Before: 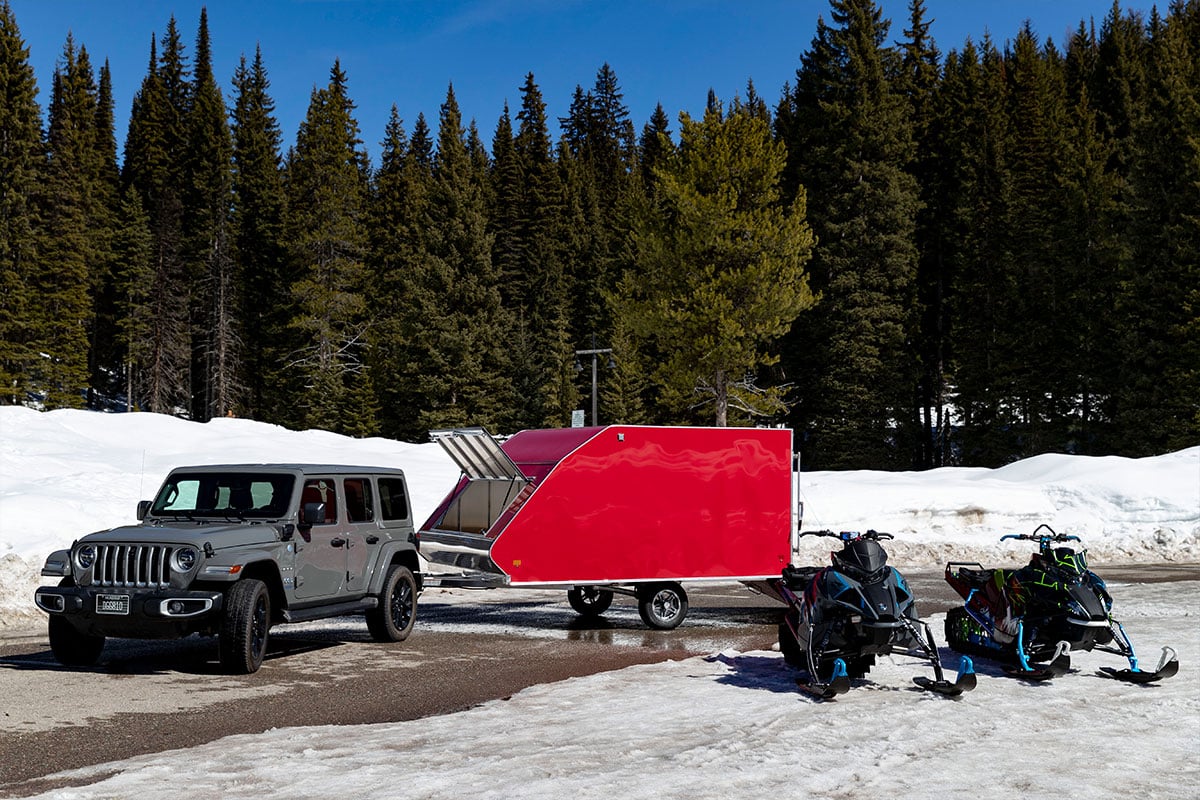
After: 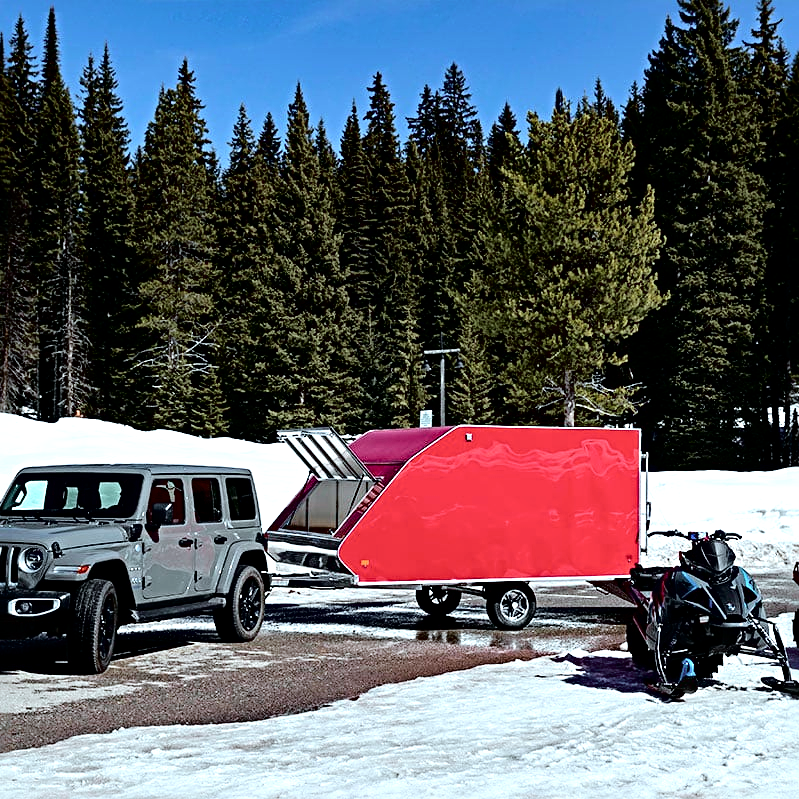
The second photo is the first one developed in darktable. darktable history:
tone curve: curves: ch0 [(0.003, 0) (0.066, 0.023) (0.149, 0.094) (0.264, 0.238) (0.395, 0.421) (0.517, 0.56) (0.688, 0.743) (0.813, 0.846) (1, 1)]; ch1 [(0, 0) (0.164, 0.115) (0.337, 0.332) (0.39, 0.398) (0.464, 0.461) (0.501, 0.5) (0.521, 0.535) (0.571, 0.588) (0.652, 0.681) (0.733, 0.749) (0.811, 0.796) (1, 1)]; ch2 [(0, 0) (0.337, 0.382) (0.464, 0.476) (0.501, 0.502) (0.527, 0.54) (0.556, 0.567) (0.6, 0.59) (0.687, 0.675) (1, 1)], color space Lab, independent channels, preserve colors none
sharpen: radius 4.883
rgb curve: curves: ch0 [(0, 0) (0.136, 0.078) (0.262, 0.245) (0.414, 0.42) (1, 1)], compensate middle gray true, preserve colors basic power
exposure: black level correction 0.001, exposure 0.5 EV, compensate exposure bias true, compensate highlight preservation false
color calibration: illuminant F (fluorescent), F source F9 (Cool White Deluxe 4150 K) – high CRI, x 0.374, y 0.373, temperature 4158.34 K
crop and rotate: left 12.673%, right 20.66%
